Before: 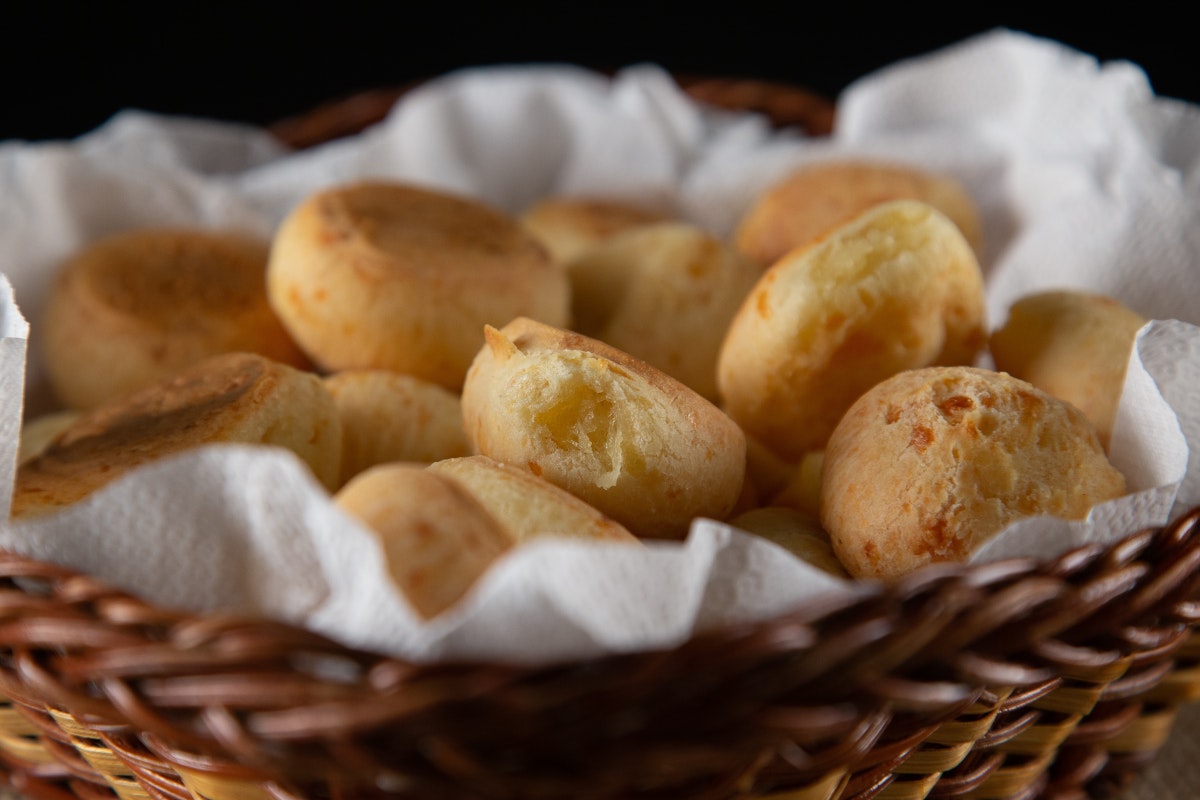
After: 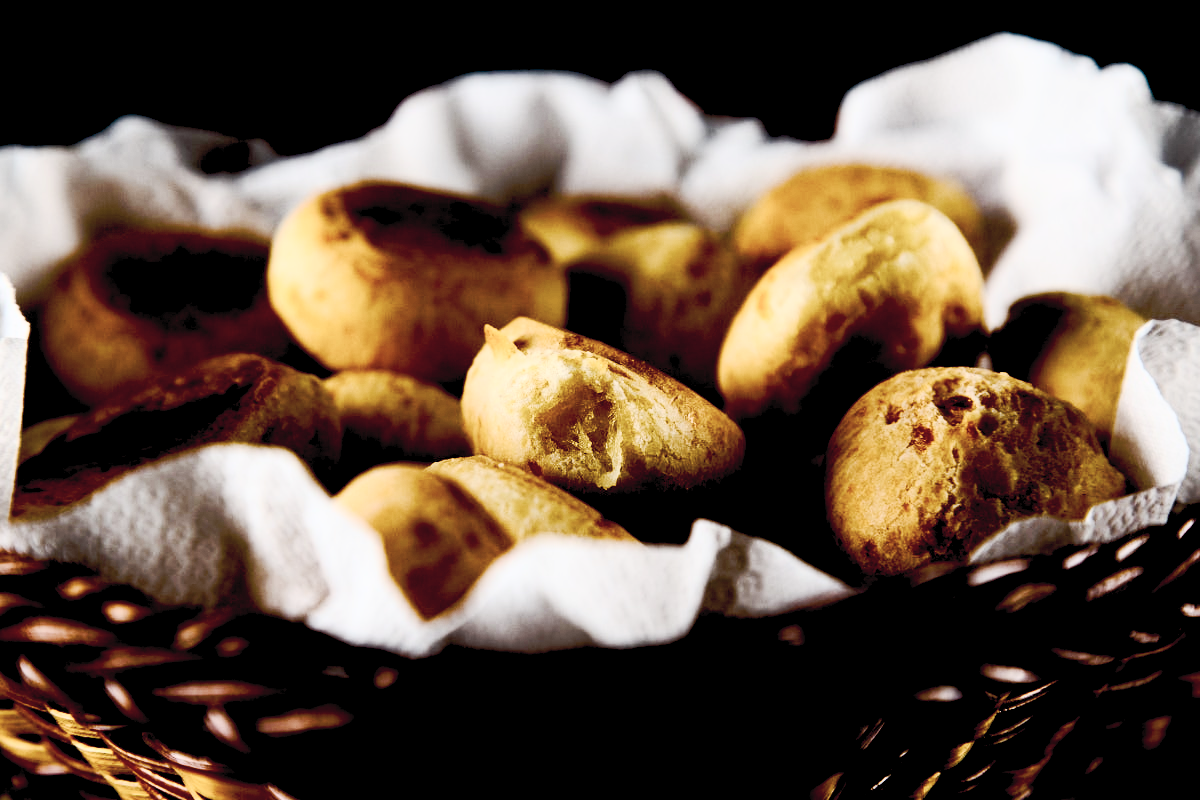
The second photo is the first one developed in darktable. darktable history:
color balance rgb: power › hue 328.52°, global offset › luminance -0.509%, perceptual saturation grading › global saturation 19.328%
exposure: black level correction 0.099, exposure -0.085 EV, compensate highlight preservation false
contrast brightness saturation: contrast 0.563, brightness 0.568, saturation -0.337
tone curve: curves: ch0 [(0, 0) (0.003, 0.005) (0.011, 0.011) (0.025, 0.022) (0.044, 0.035) (0.069, 0.051) (0.1, 0.073) (0.136, 0.106) (0.177, 0.147) (0.224, 0.195) (0.277, 0.253) (0.335, 0.315) (0.399, 0.388) (0.468, 0.488) (0.543, 0.586) (0.623, 0.685) (0.709, 0.764) (0.801, 0.838) (0.898, 0.908) (1, 1)], preserve colors none
